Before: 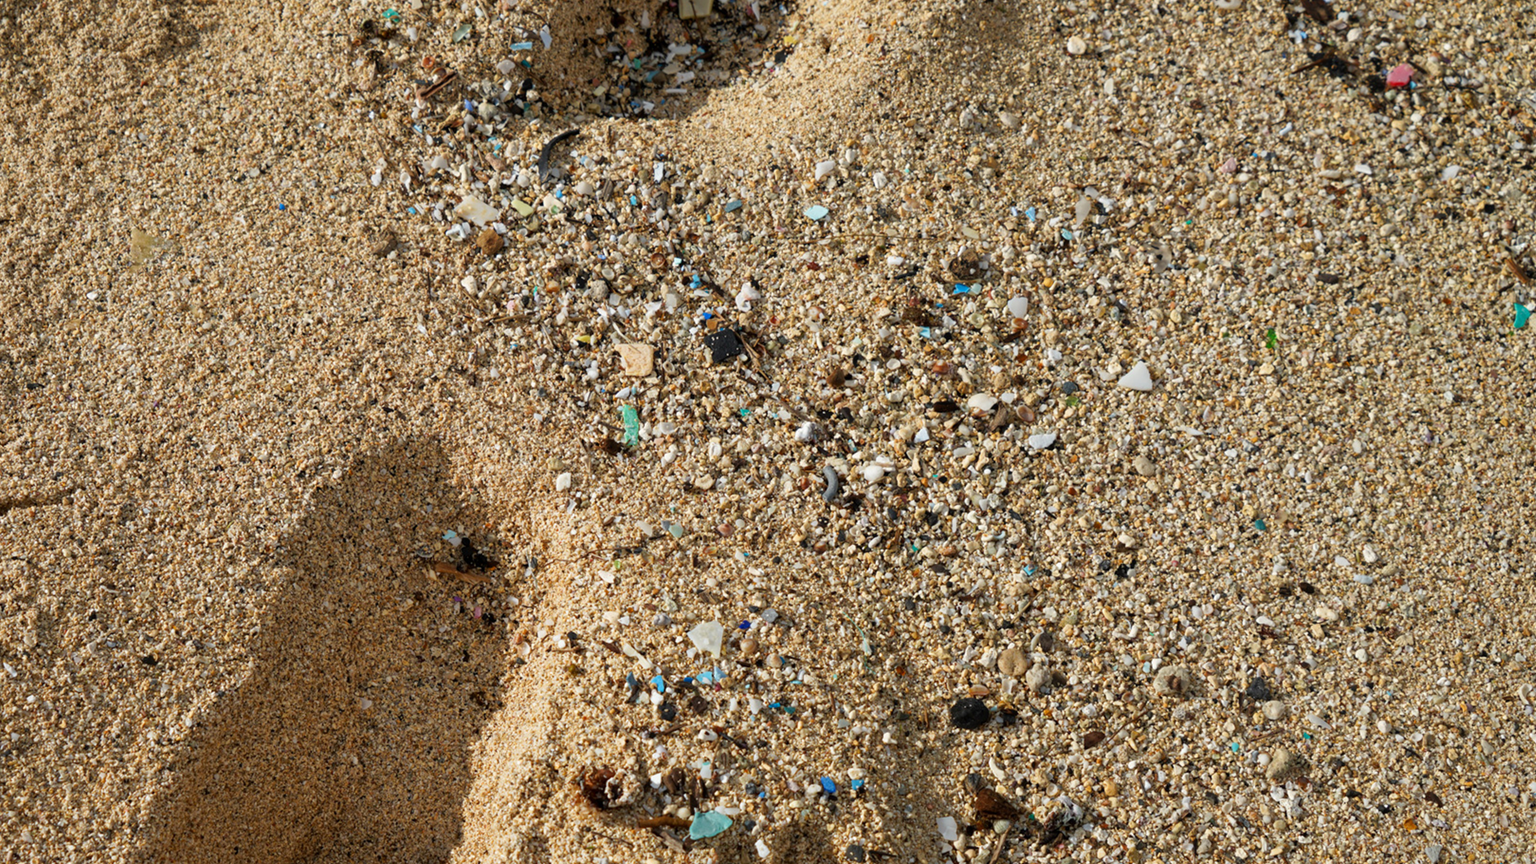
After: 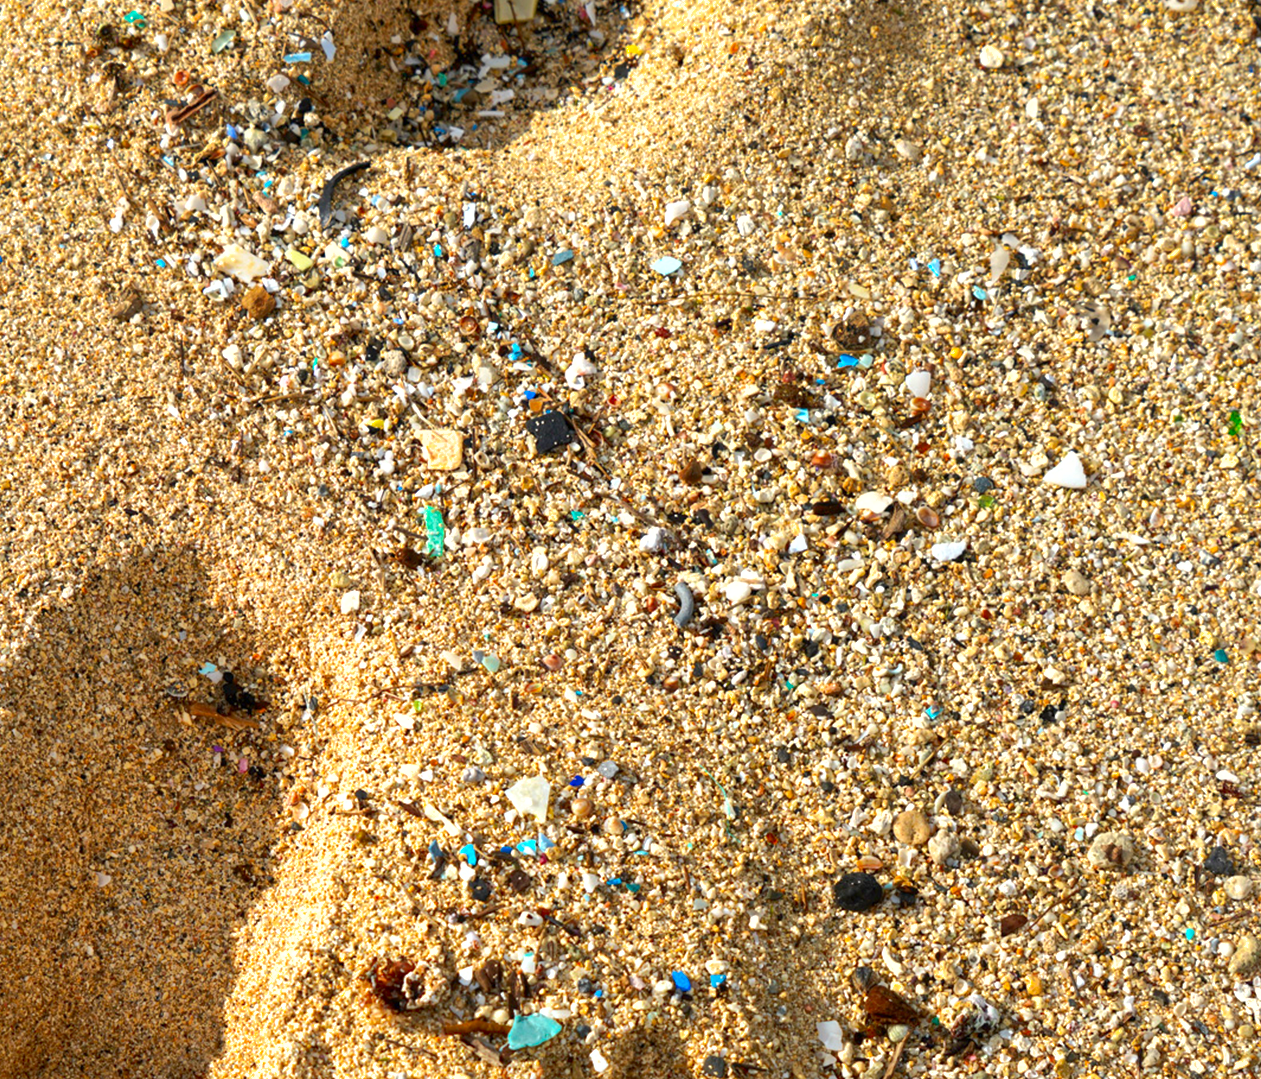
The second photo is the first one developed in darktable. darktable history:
crop and rotate: left 18.456%, right 15.822%
shadows and highlights: on, module defaults
contrast brightness saturation: contrast 0.173, saturation 0.304
exposure: black level correction 0, exposure 0.699 EV, compensate highlight preservation false
